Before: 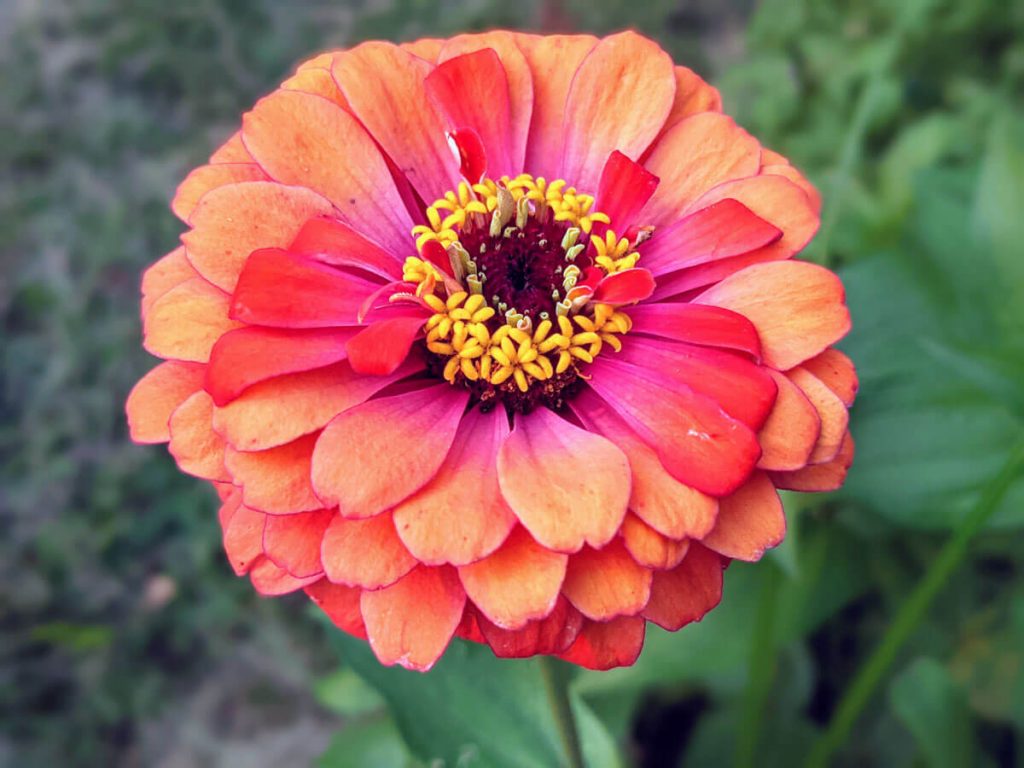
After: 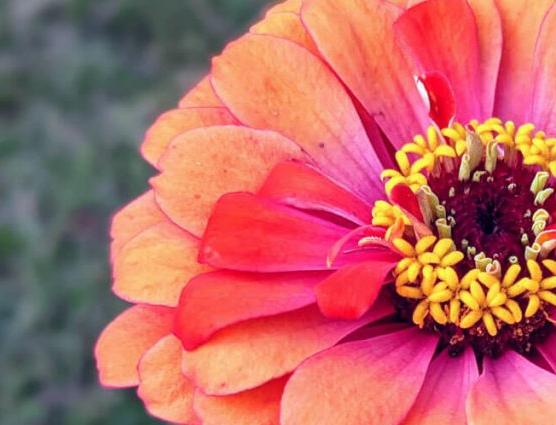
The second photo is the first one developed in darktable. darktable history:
crop and rotate: left 3.062%, top 7.37%, right 42.606%, bottom 37.24%
